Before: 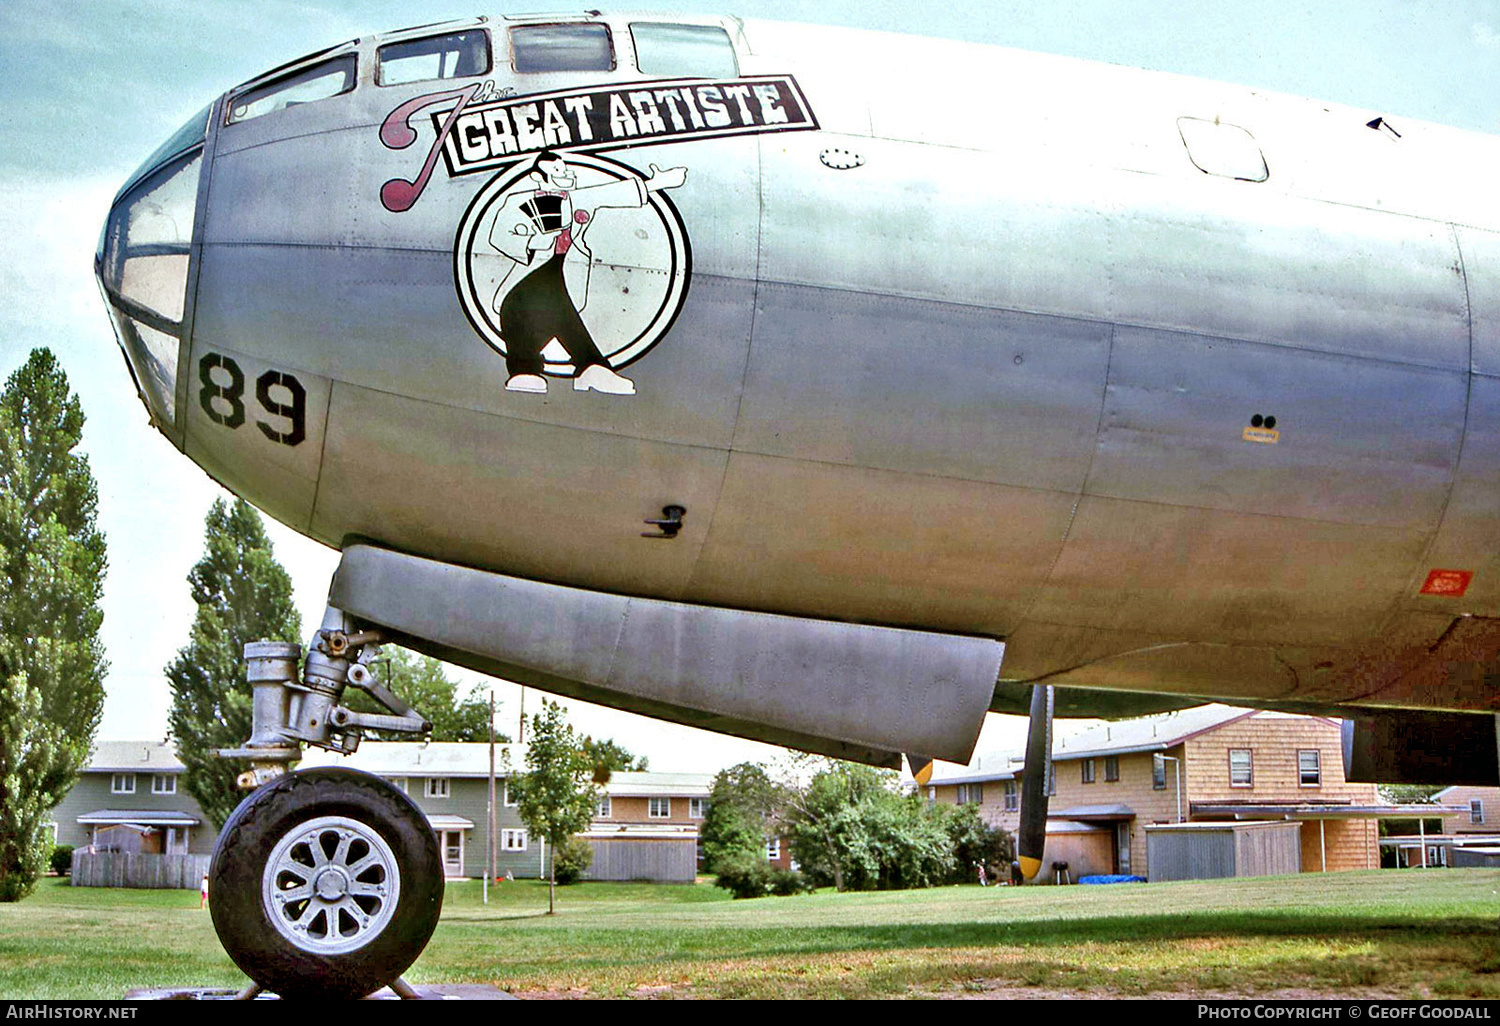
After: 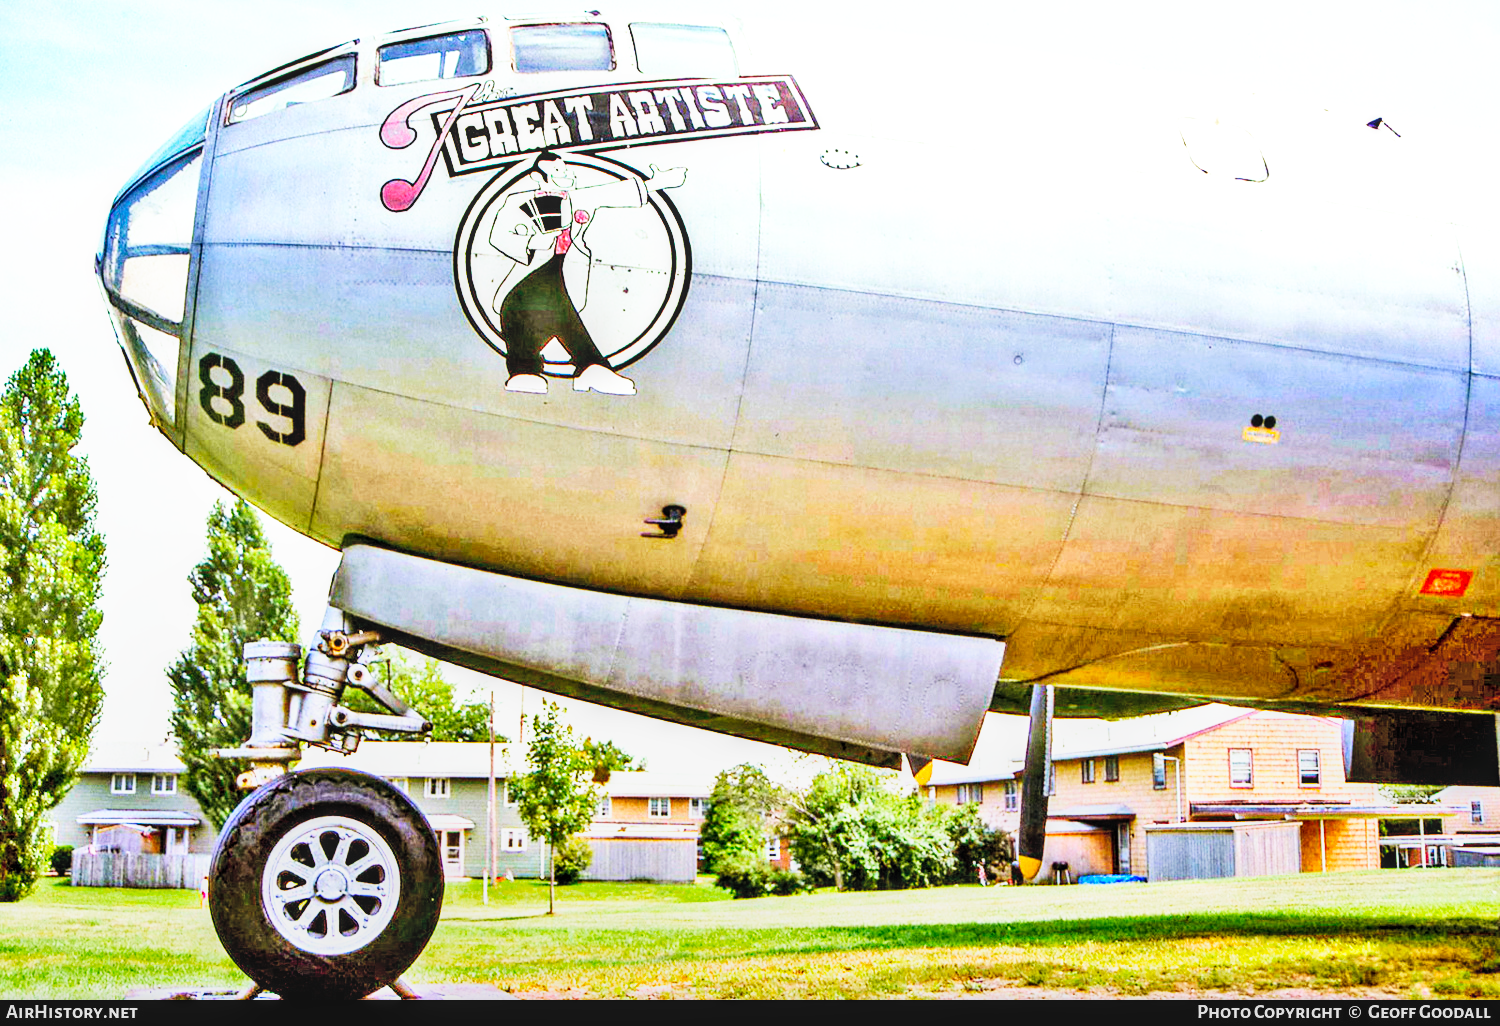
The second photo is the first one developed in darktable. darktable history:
color balance rgb: perceptual saturation grading › global saturation 0.009%, global vibrance 45.831%
base curve: curves: ch0 [(0, 0) (0.007, 0.004) (0.027, 0.03) (0.046, 0.07) (0.207, 0.54) (0.442, 0.872) (0.673, 0.972) (1, 1)], preserve colors none
contrast brightness saturation: contrast 0.136, brightness 0.211
local contrast: on, module defaults
